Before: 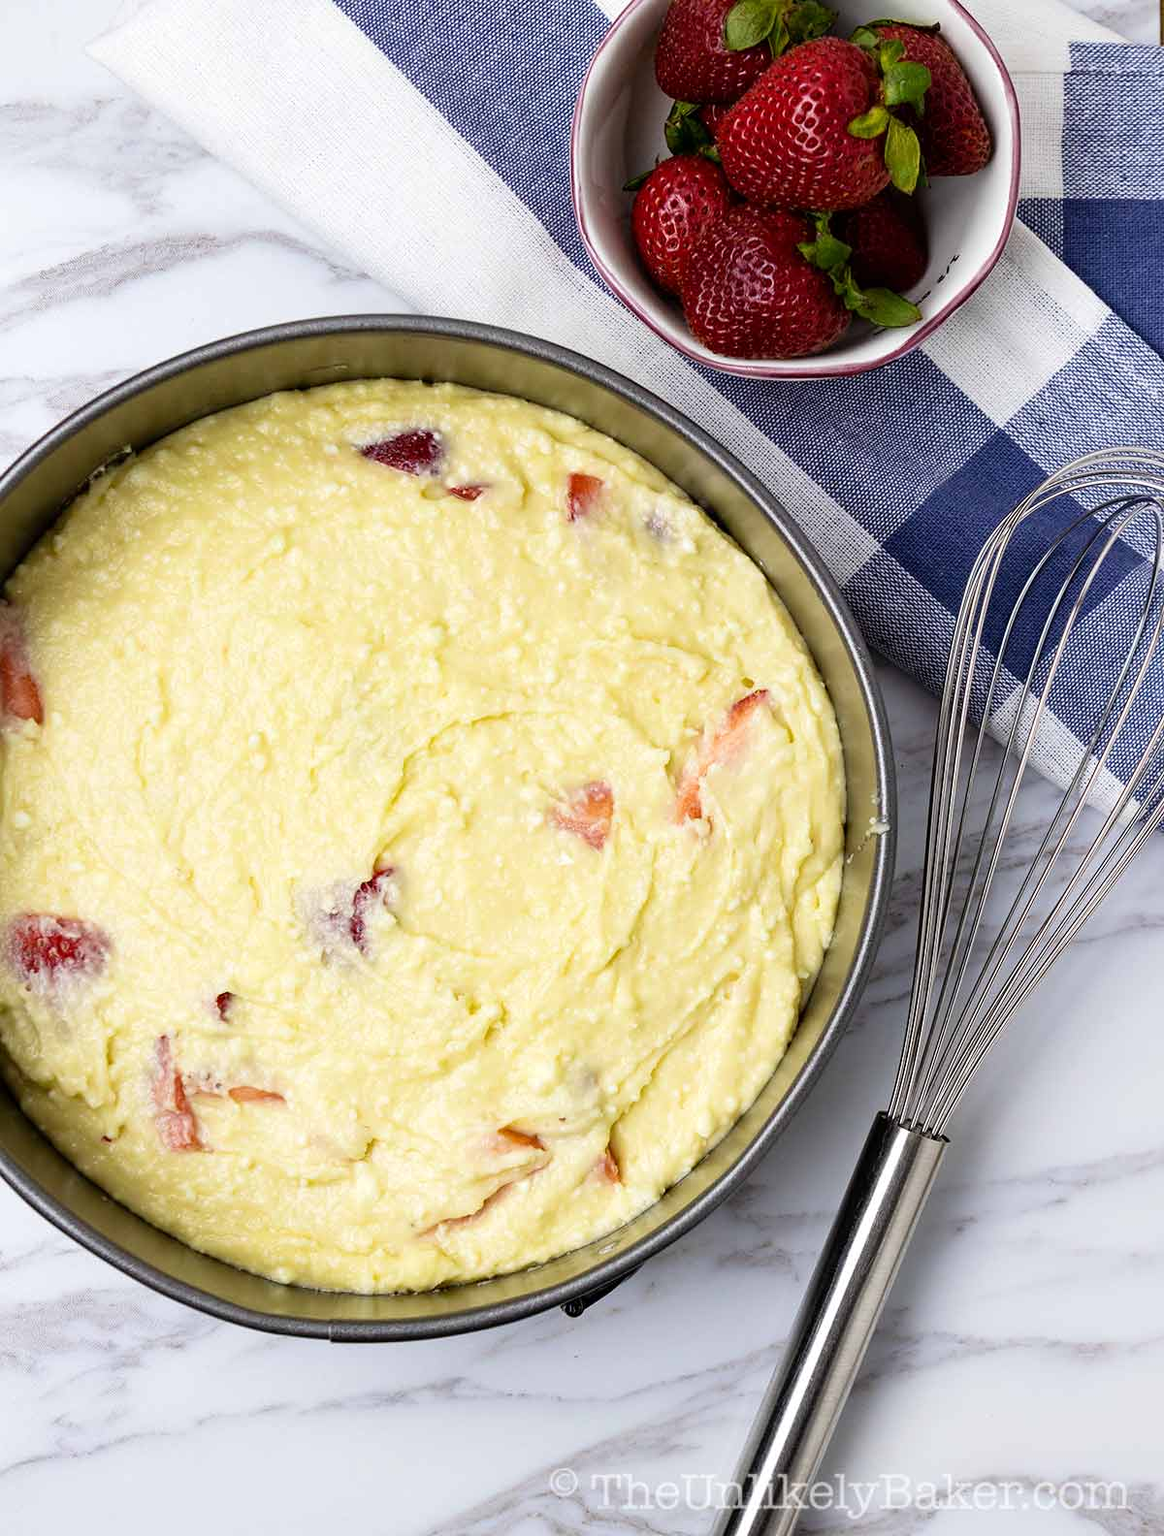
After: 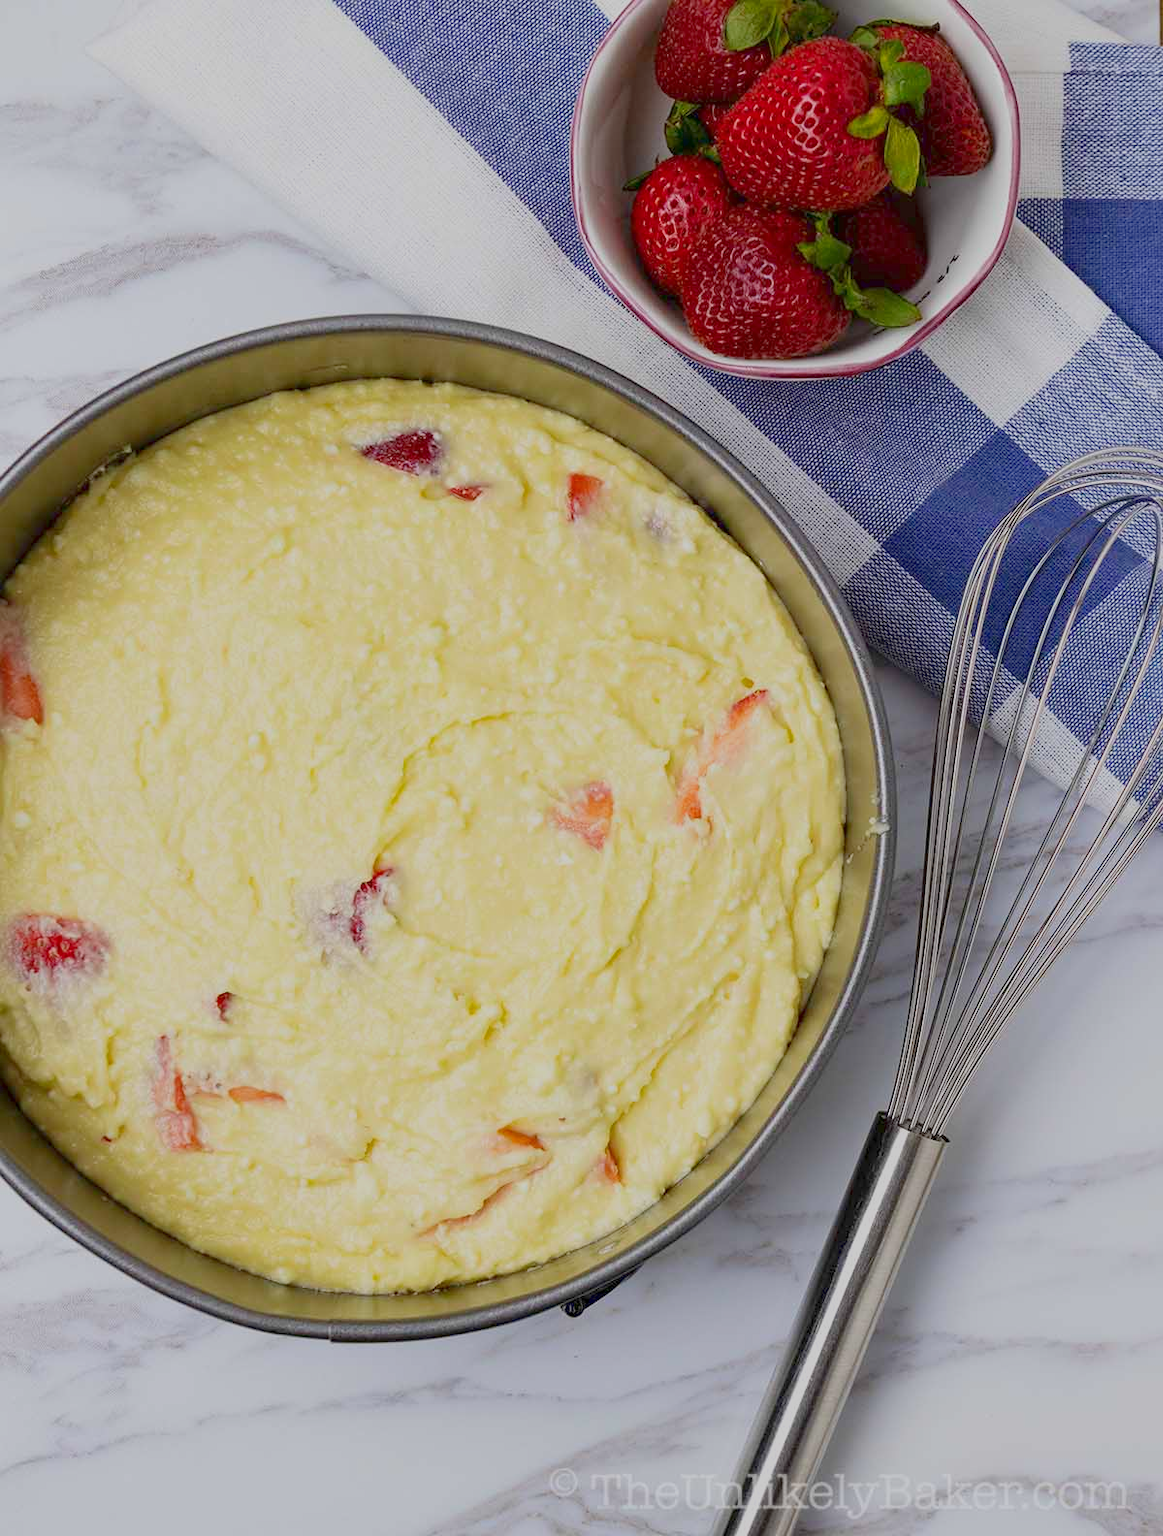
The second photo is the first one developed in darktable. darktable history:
color balance rgb: contrast -30%
vibrance: on, module defaults
